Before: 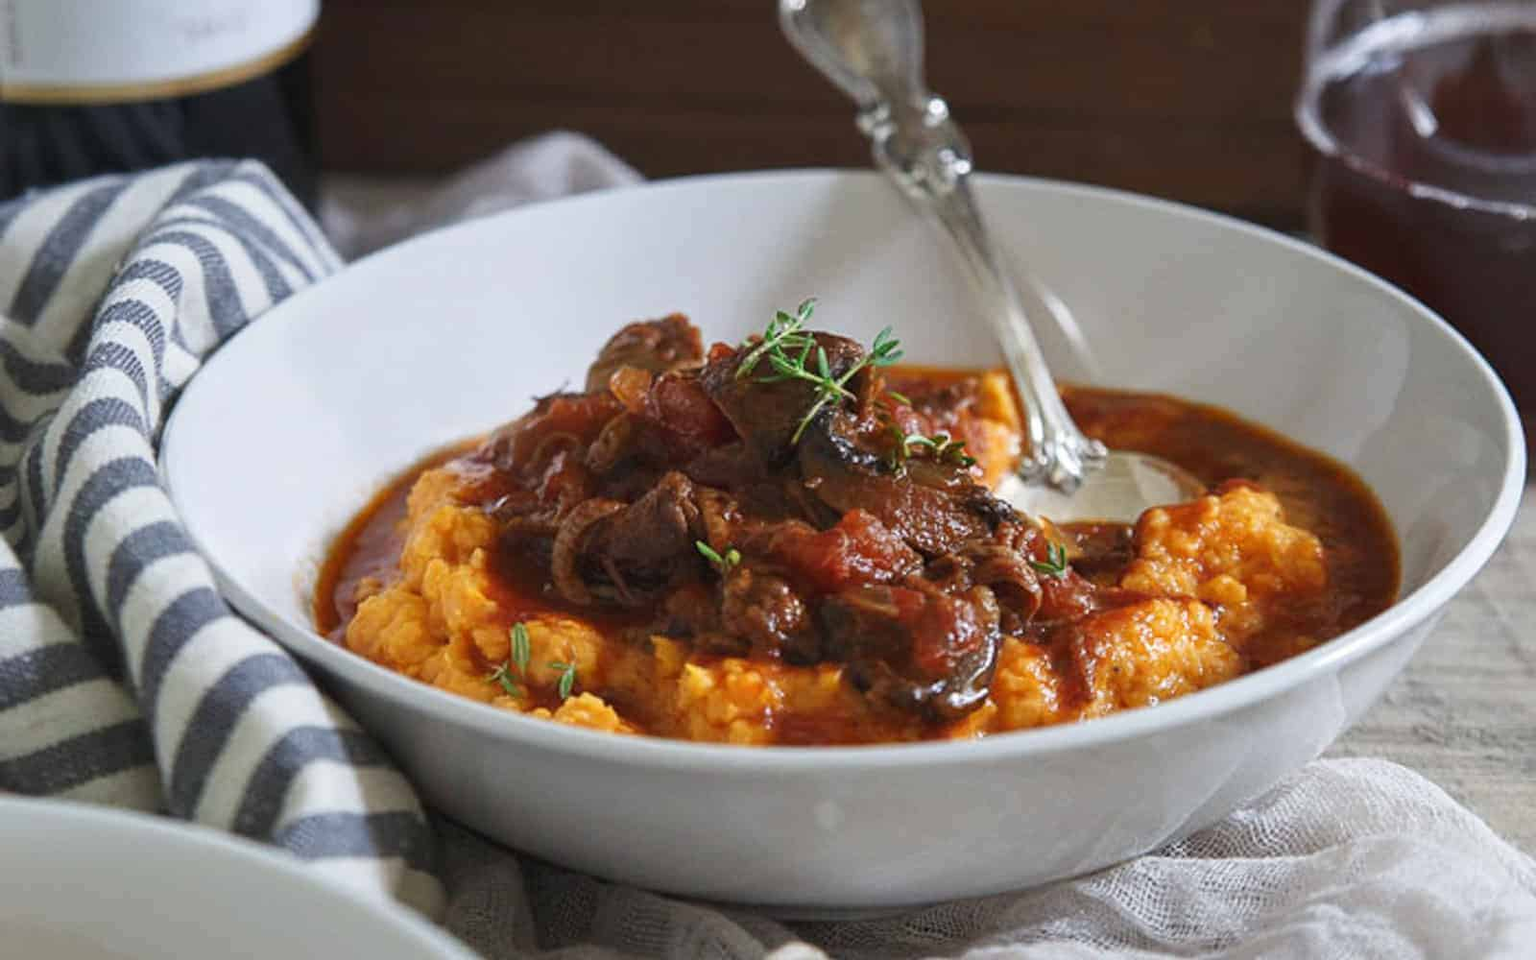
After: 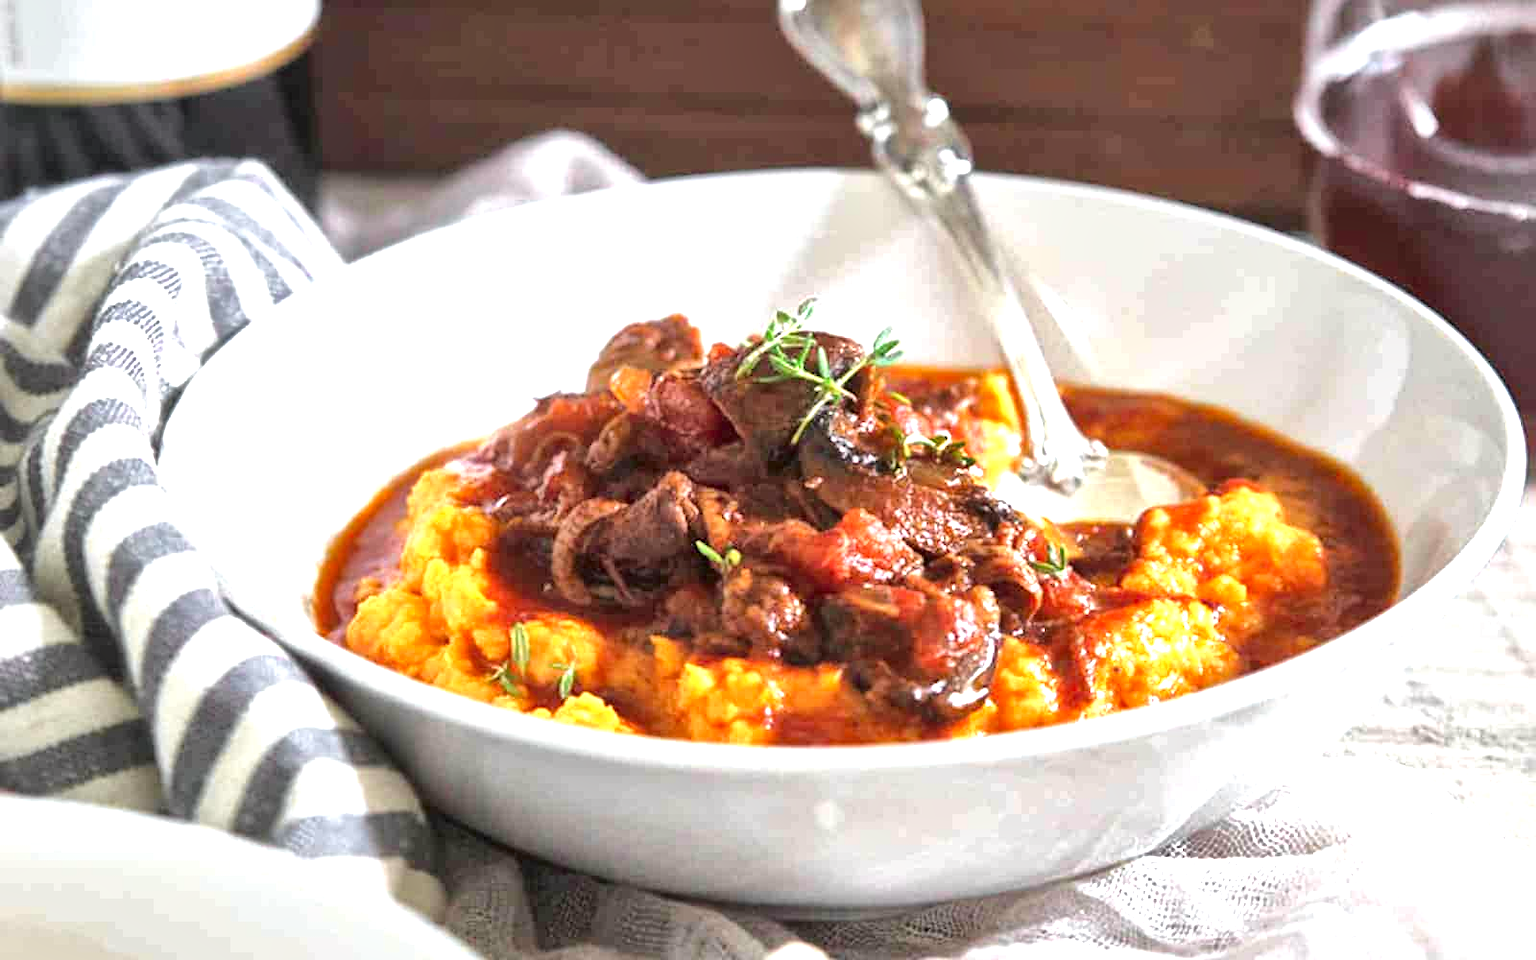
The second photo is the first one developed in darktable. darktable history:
tone curve: curves: ch0 [(0, 0.013) (0.036, 0.035) (0.274, 0.288) (0.504, 0.536) (0.844, 0.84) (1, 0.97)]; ch1 [(0, 0) (0.389, 0.403) (0.462, 0.48) (0.499, 0.5) (0.522, 0.534) (0.567, 0.588) (0.626, 0.645) (0.749, 0.781) (1, 1)]; ch2 [(0, 0) (0.457, 0.486) (0.5, 0.501) (0.533, 0.539) (0.599, 0.6) (0.704, 0.732) (1, 1)], color space Lab, independent channels, preserve colors none
local contrast: mode bilateral grid, contrast 20, coarseness 51, detail 179%, midtone range 0.2
exposure: black level correction 0, exposure 1.482 EV, compensate exposure bias true, compensate highlight preservation false
